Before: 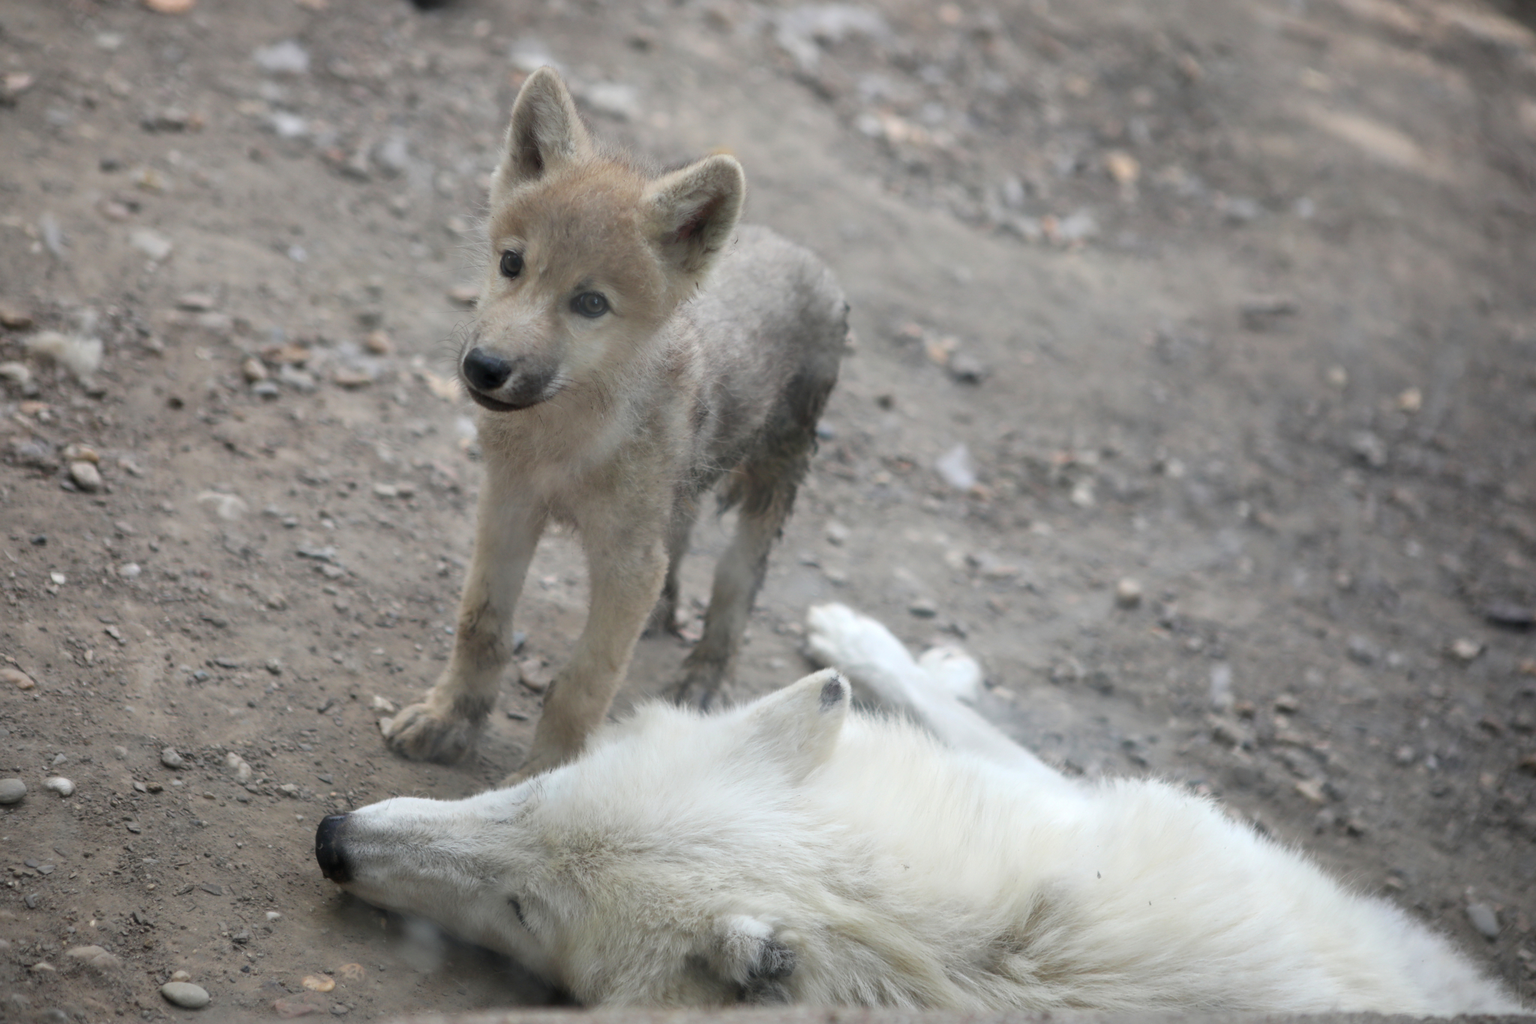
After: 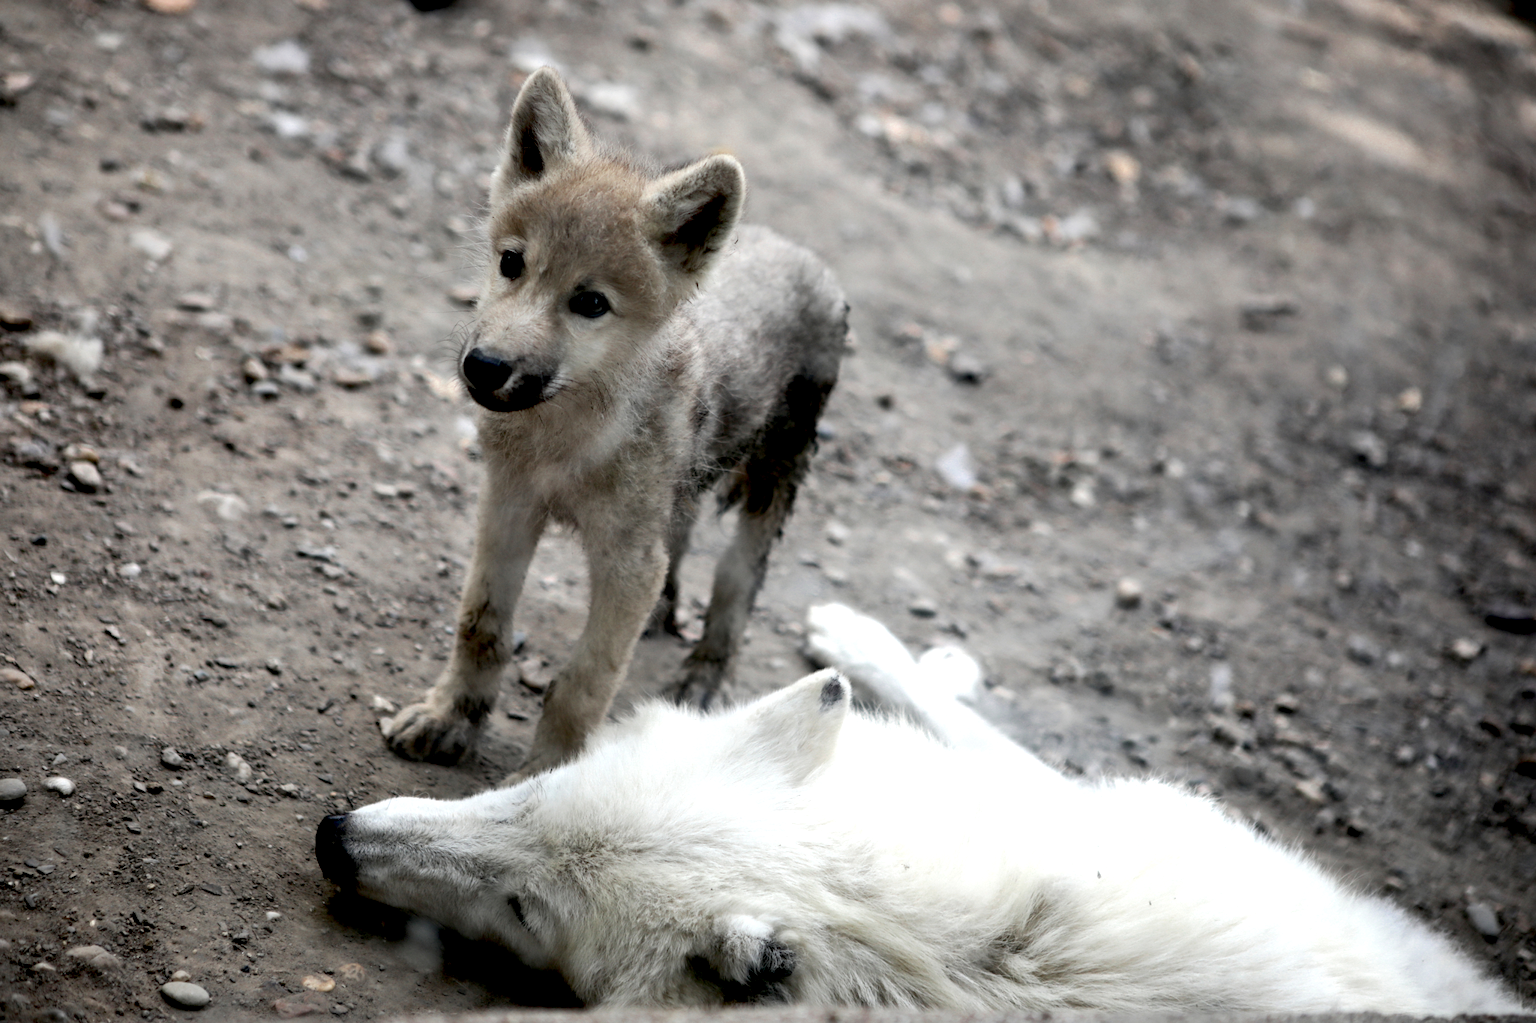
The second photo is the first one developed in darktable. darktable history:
color zones: curves: ch0 [(0, 0.5) (0.125, 0.4) (0.25, 0.5) (0.375, 0.4) (0.5, 0.4) (0.625, 0.35) (0.75, 0.35) (0.875, 0.5)]; ch1 [(0, 0.35) (0.125, 0.45) (0.25, 0.35) (0.375, 0.35) (0.5, 0.35) (0.625, 0.35) (0.75, 0.45) (0.875, 0.35)]; ch2 [(0, 0.6) (0.125, 0.5) (0.25, 0.5) (0.375, 0.6) (0.5, 0.6) (0.625, 0.5) (0.75, 0.5) (0.875, 0.5)]
exposure: black level correction 0.056, exposure -0.039 EV, compensate highlight preservation false
tone equalizer: -8 EV -0.75 EV, -7 EV -0.7 EV, -6 EV -0.6 EV, -5 EV -0.4 EV, -3 EV 0.4 EV, -2 EV 0.6 EV, -1 EV 0.7 EV, +0 EV 0.75 EV, edges refinement/feathering 500, mask exposure compensation -1.57 EV, preserve details no
